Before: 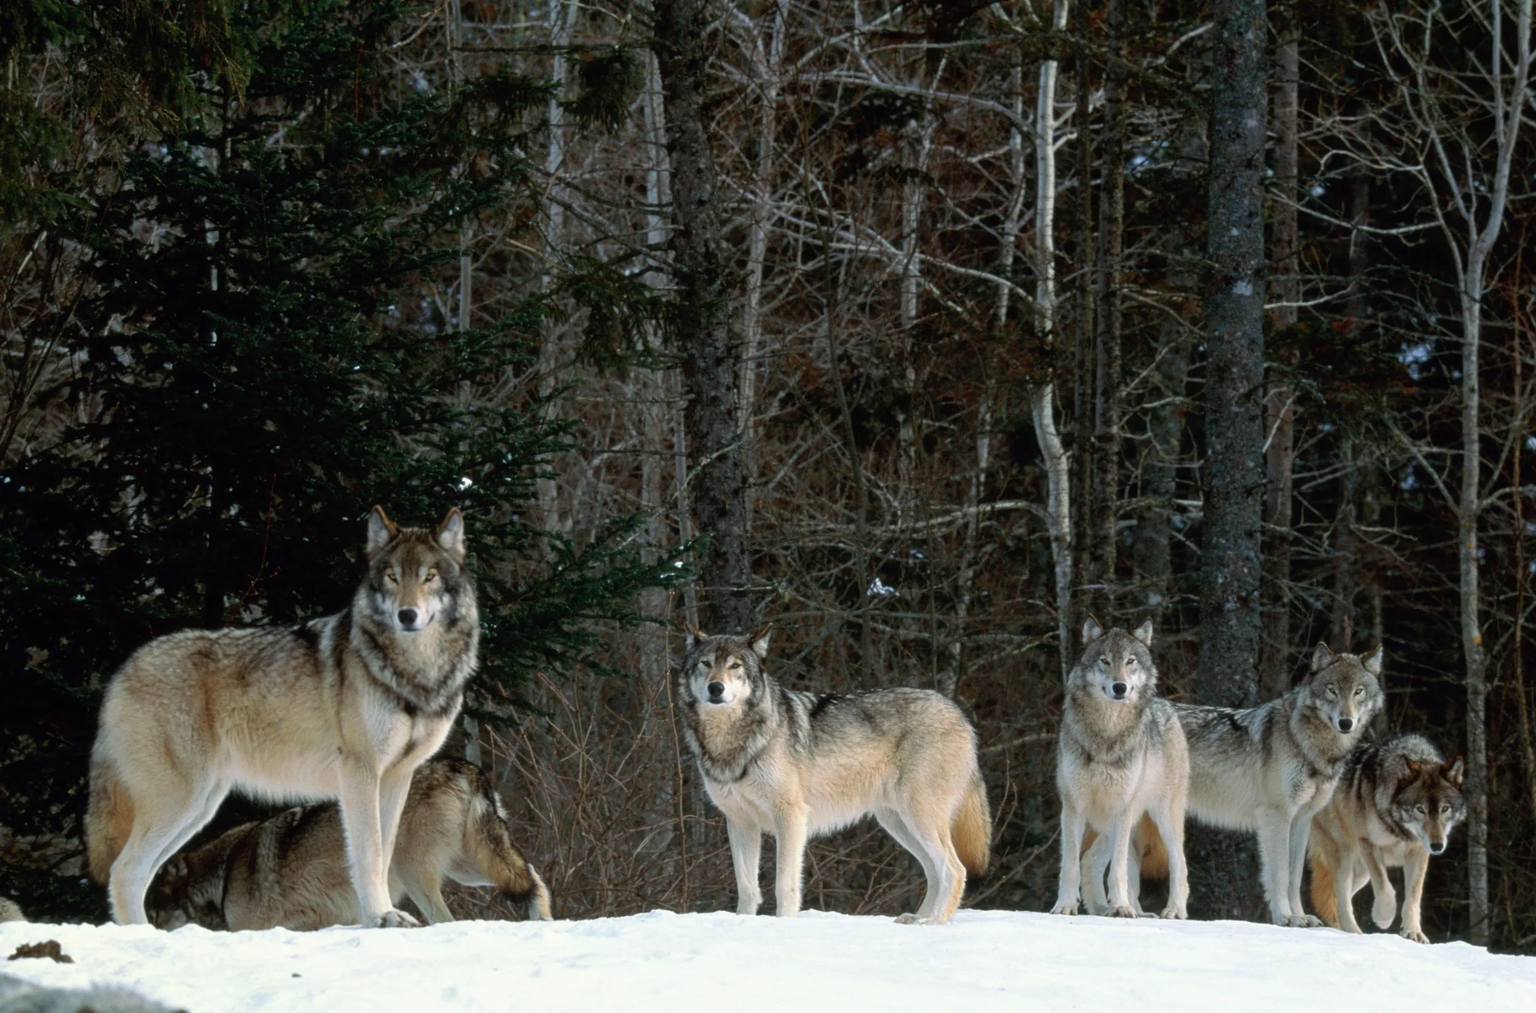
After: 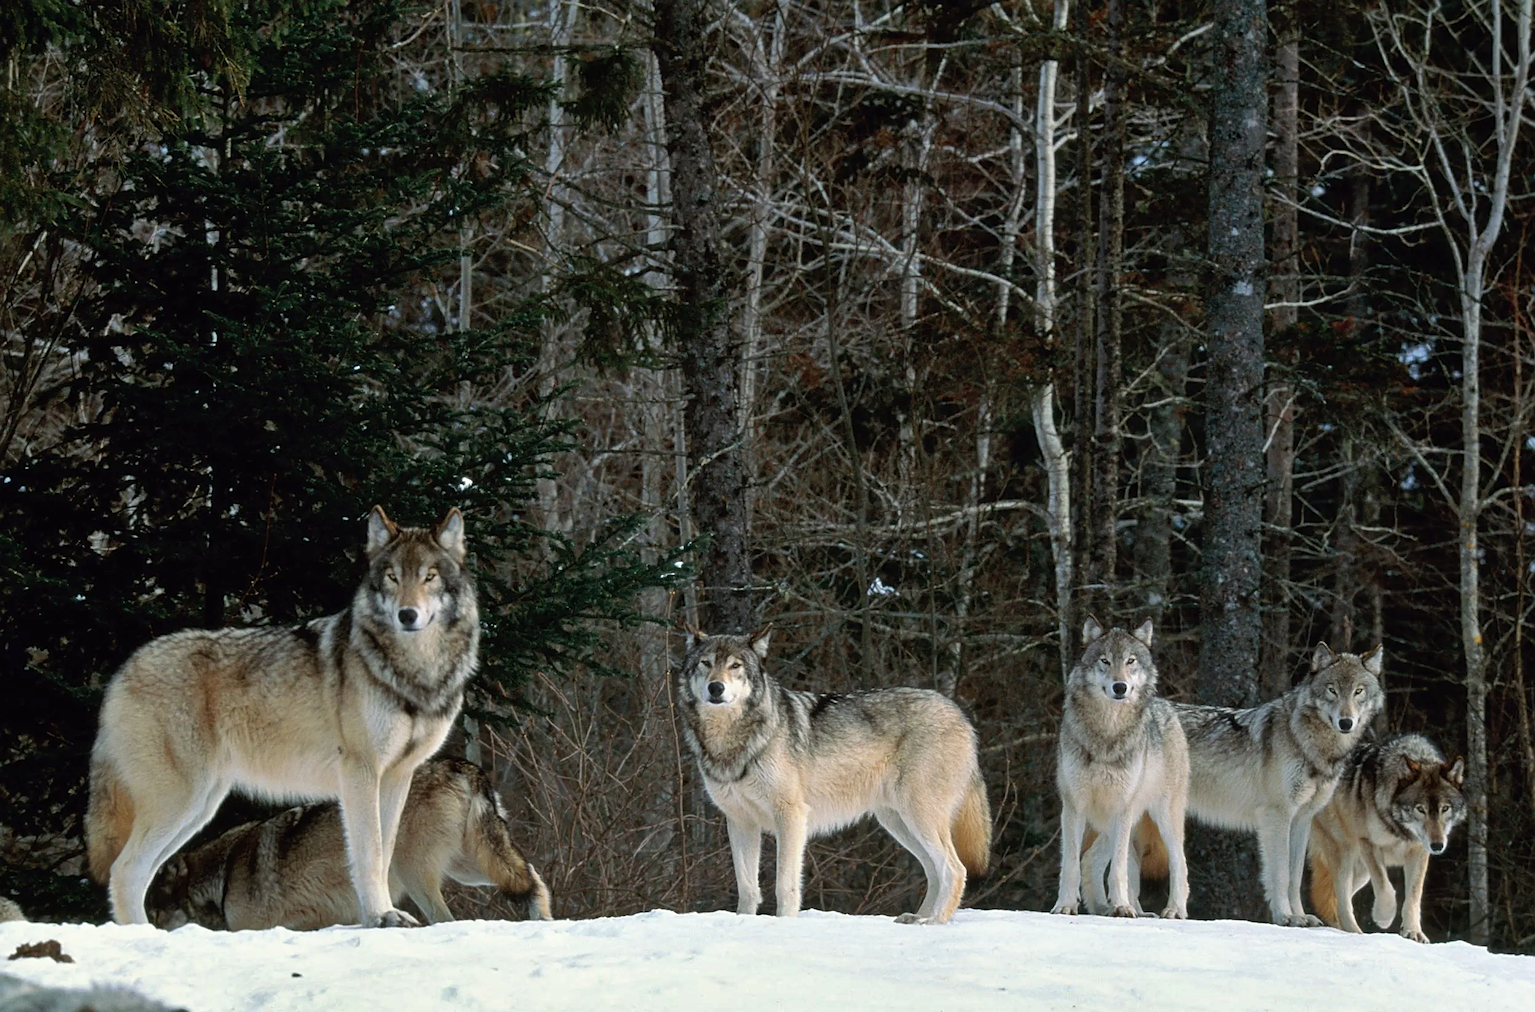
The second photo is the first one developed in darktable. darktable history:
white balance: emerald 1
shadows and highlights: shadows 30.63, highlights -63.22, shadows color adjustment 98%, highlights color adjustment 58.61%, soften with gaussian
sharpen: on, module defaults
